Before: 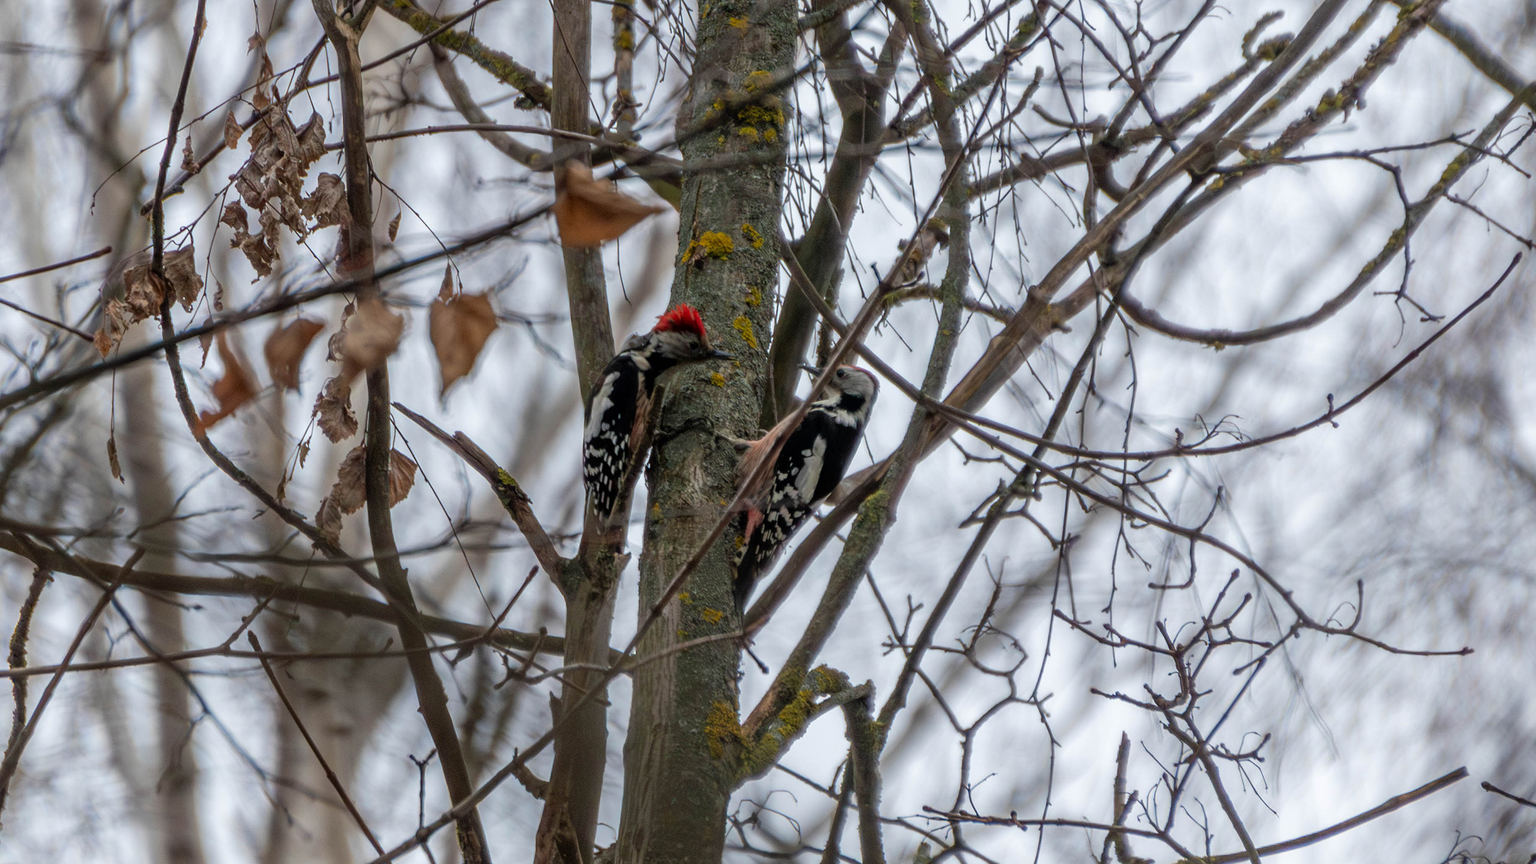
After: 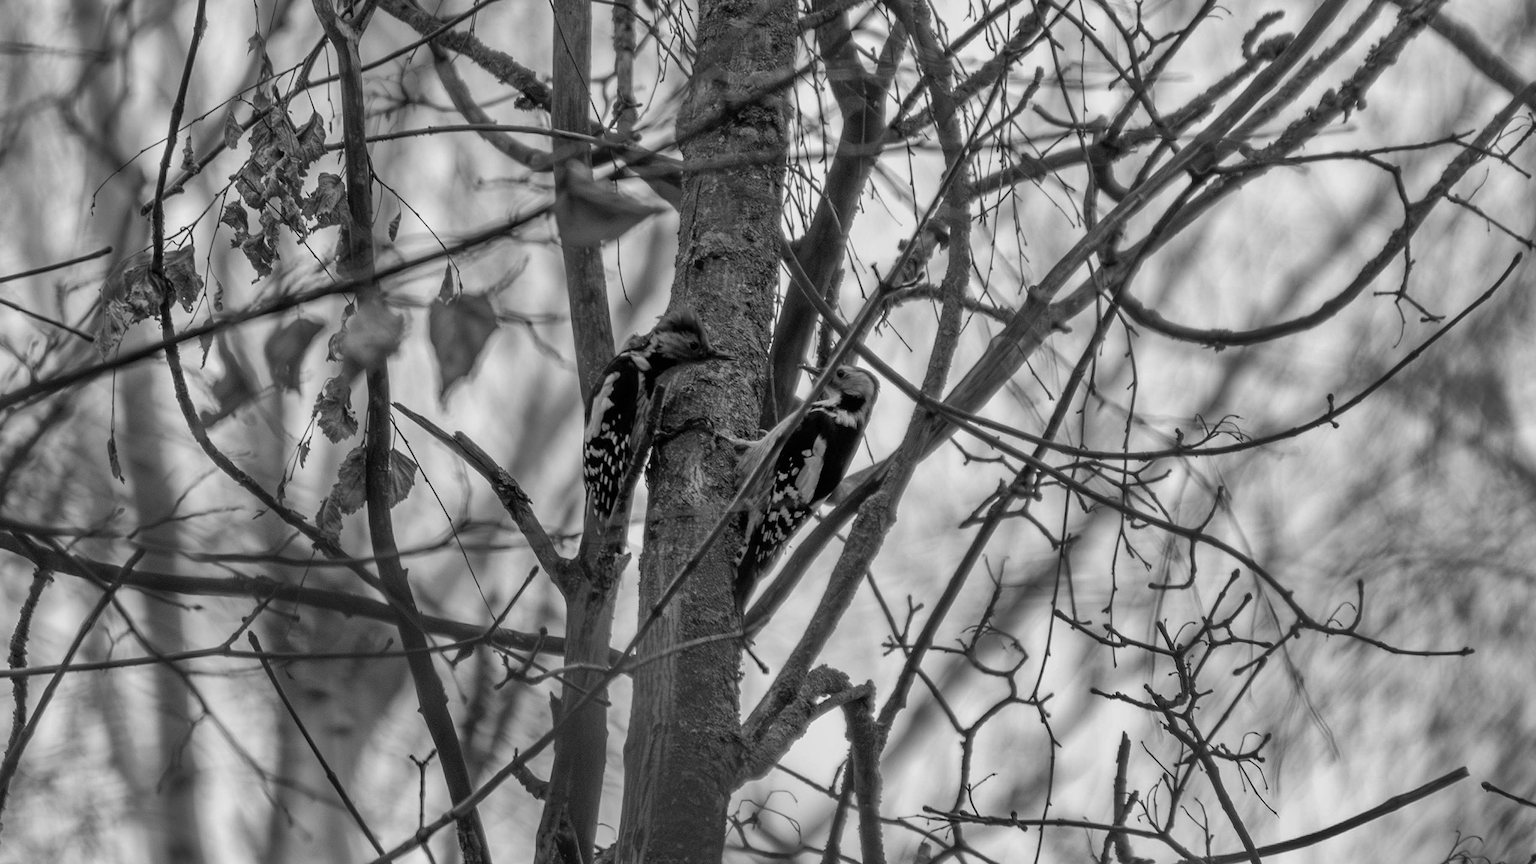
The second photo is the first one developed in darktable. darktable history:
monochrome: on, module defaults
shadows and highlights: white point adjustment -3.64, highlights -63.34, highlights color adjustment 42%, soften with gaussian
